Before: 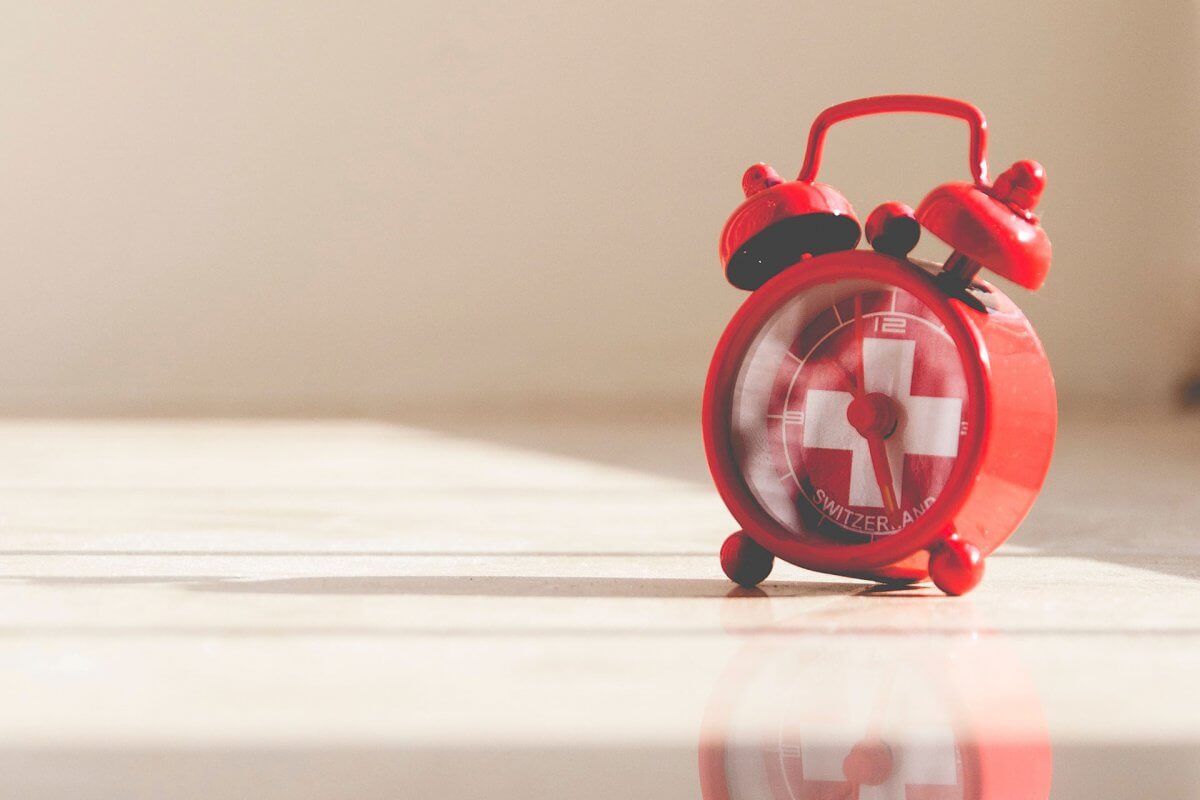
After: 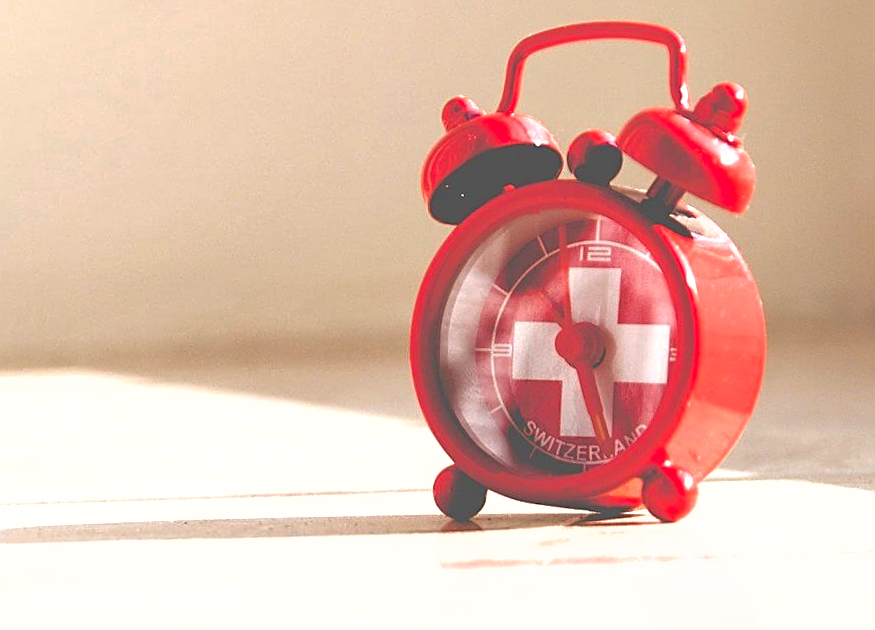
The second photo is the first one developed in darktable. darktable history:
sharpen: on, module defaults
crop: left 23.095%, top 5.827%, bottom 11.854%
rotate and perspective: rotation -2.12°, lens shift (vertical) 0.009, lens shift (horizontal) -0.008, automatic cropping original format, crop left 0.036, crop right 0.964, crop top 0.05, crop bottom 0.959
exposure: black level correction -0.002, exposure 0.54 EV, compensate highlight preservation false
shadows and highlights: on, module defaults
